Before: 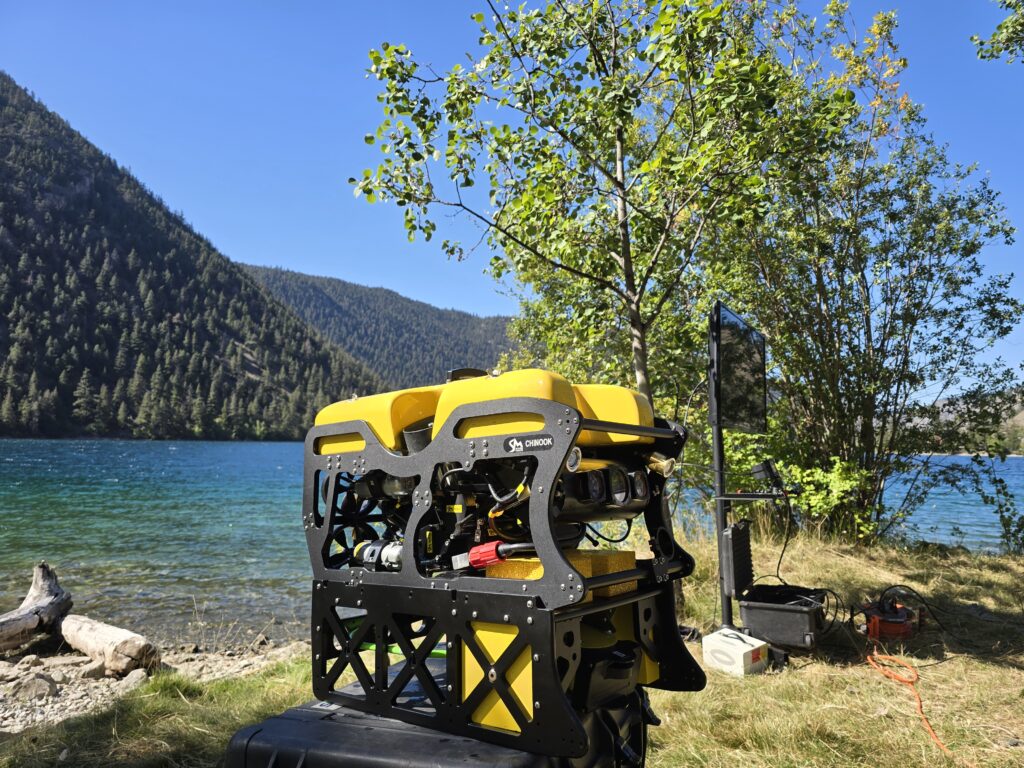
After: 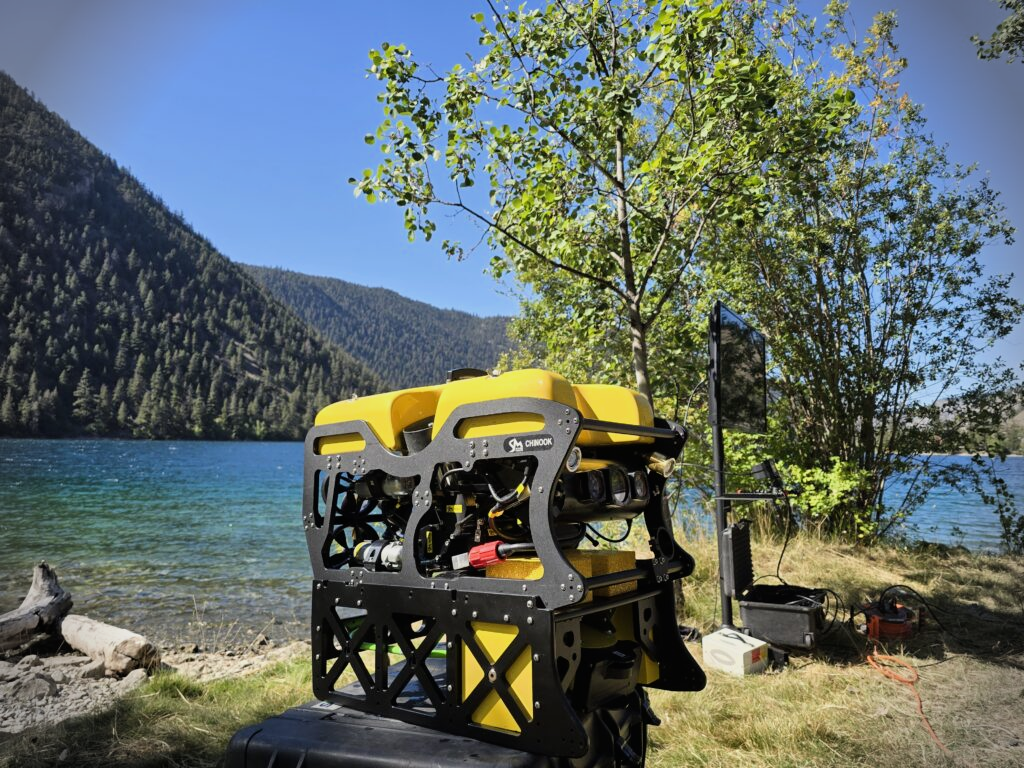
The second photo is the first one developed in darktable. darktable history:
filmic rgb: black relative exposure -11.35 EV, white relative exposure 3.22 EV, hardness 6.76, color science v6 (2022)
vignetting: fall-off start 88.03%, fall-off radius 24.9%
